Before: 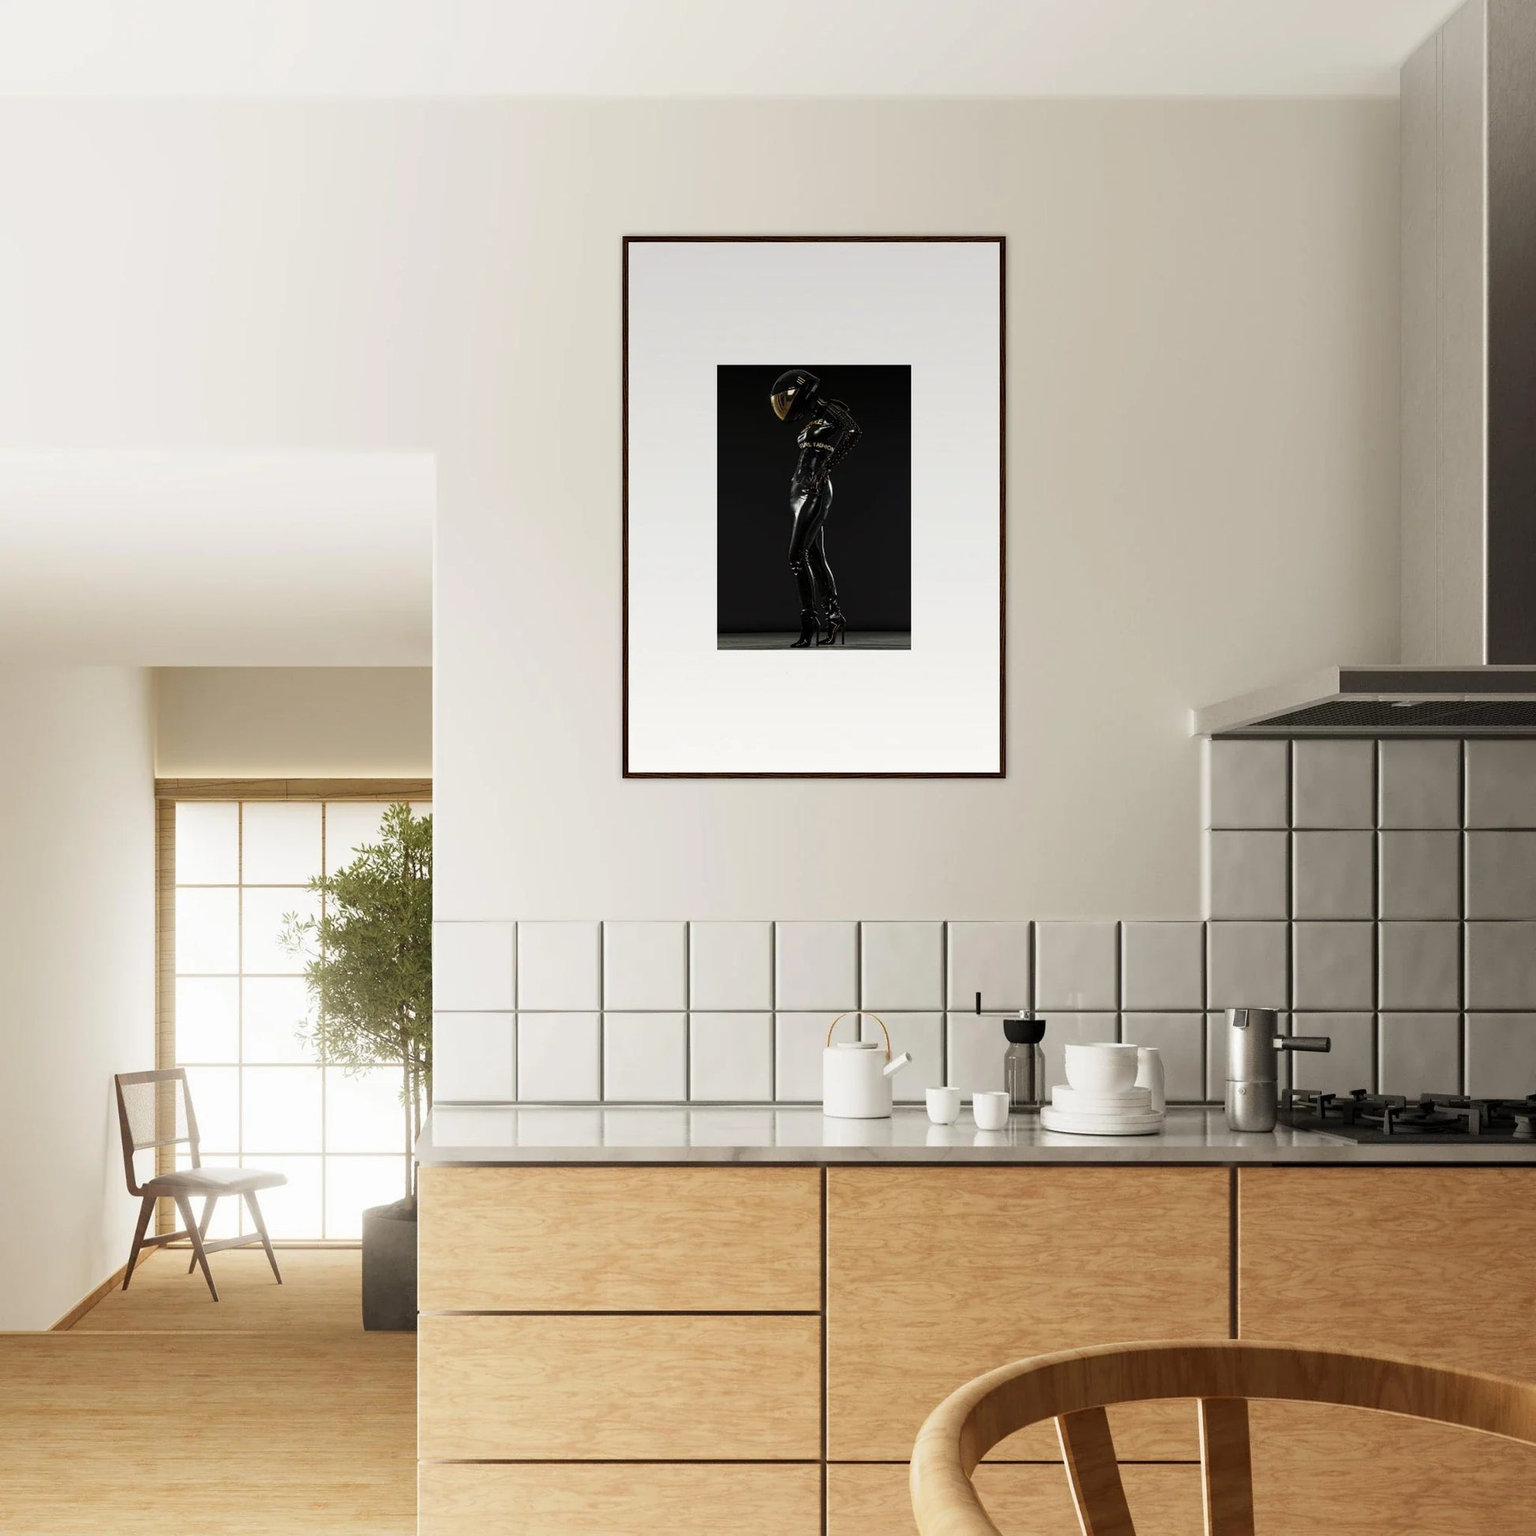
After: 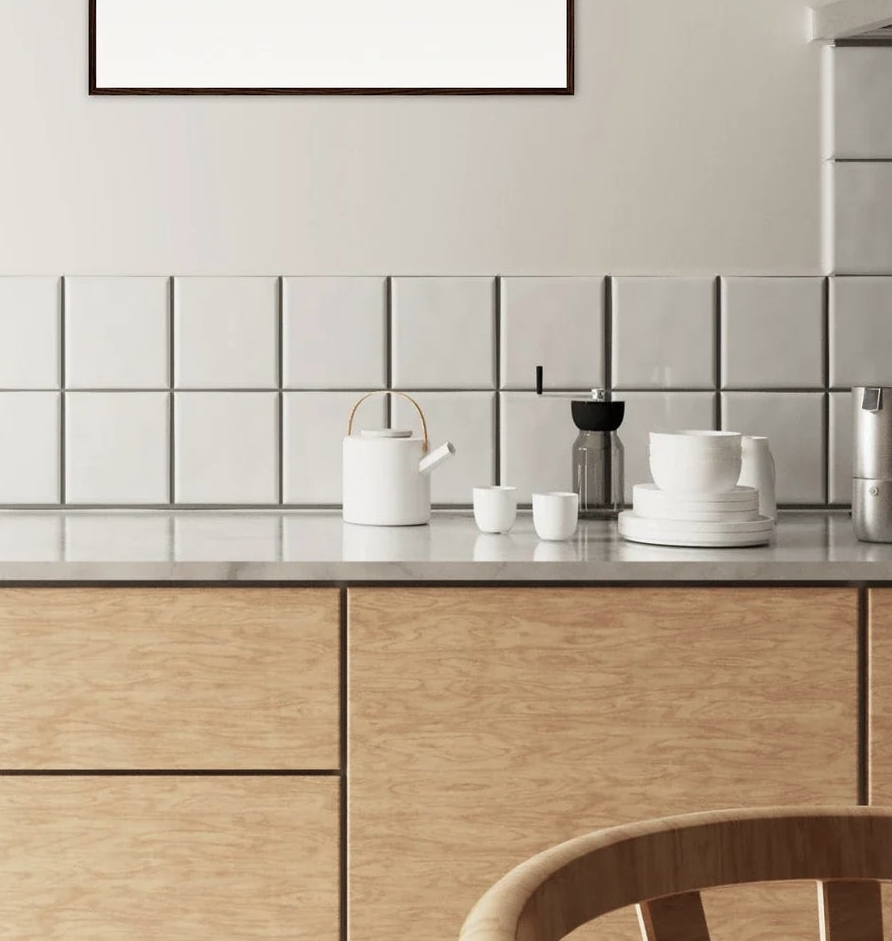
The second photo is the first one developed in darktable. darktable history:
crop: left 35.976%, top 45.819%, right 18.162%, bottom 5.807%
color balance: input saturation 80.07%
